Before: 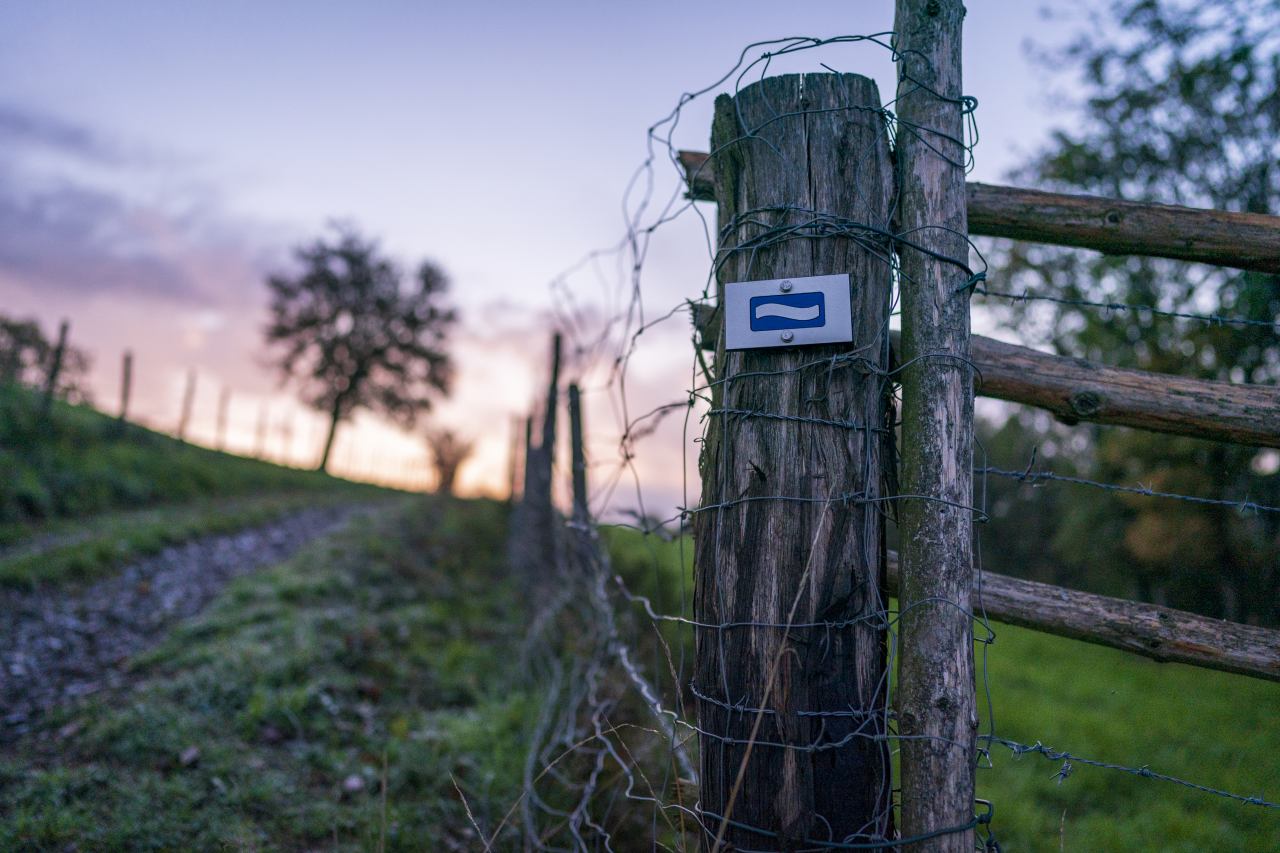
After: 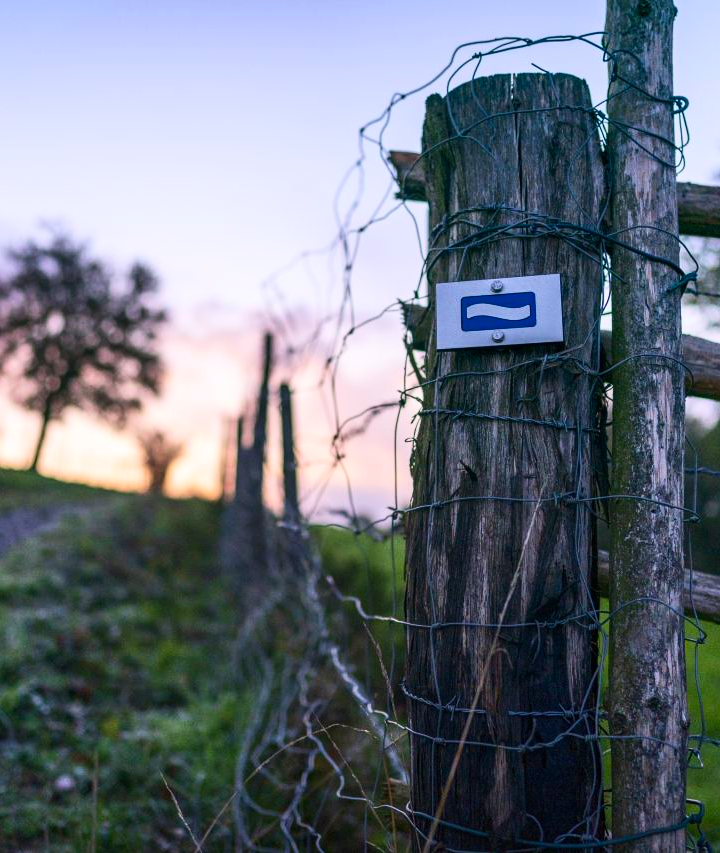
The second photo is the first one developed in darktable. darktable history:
contrast brightness saturation: contrast 0.234, brightness 0.1, saturation 0.292
crop and rotate: left 22.65%, right 21.092%
